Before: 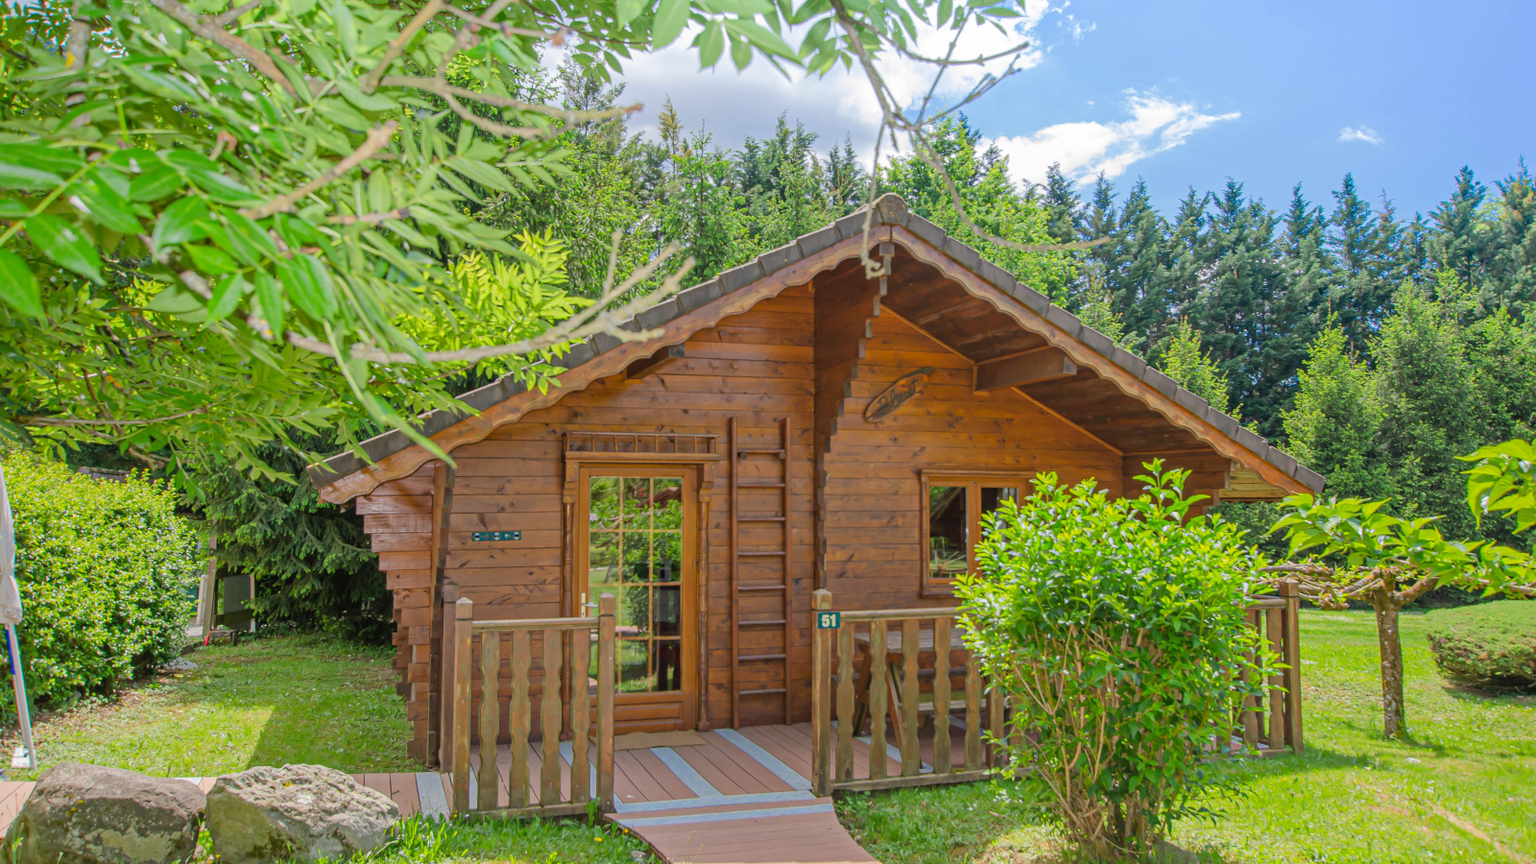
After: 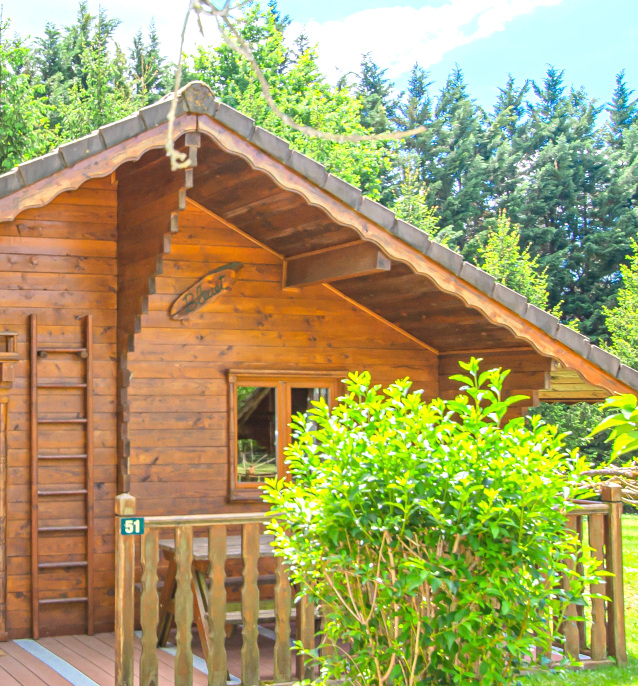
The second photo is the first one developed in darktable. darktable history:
exposure: black level correction 0, exposure 1.1 EV, compensate highlight preservation false
crop: left 45.721%, top 13.393%, right 14.118%, bottom 10.01%
